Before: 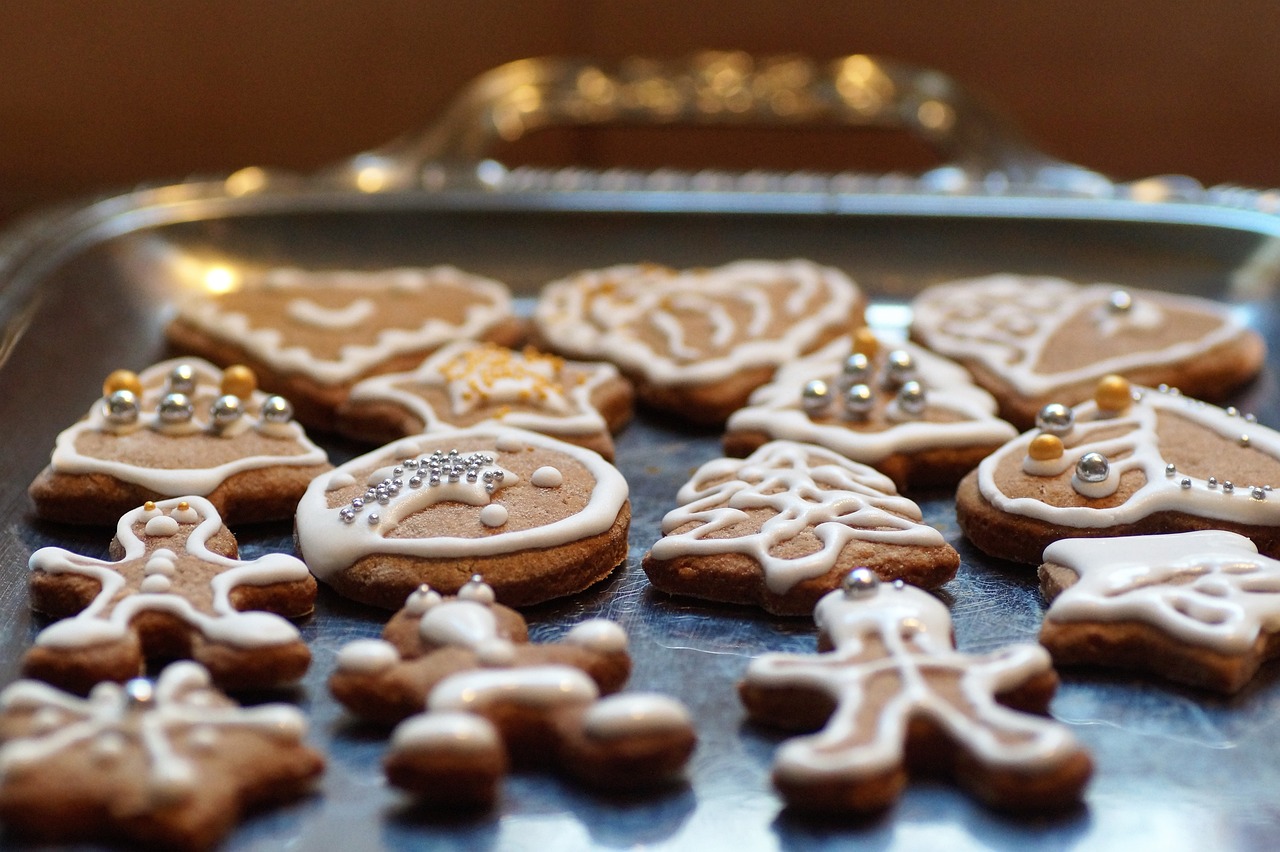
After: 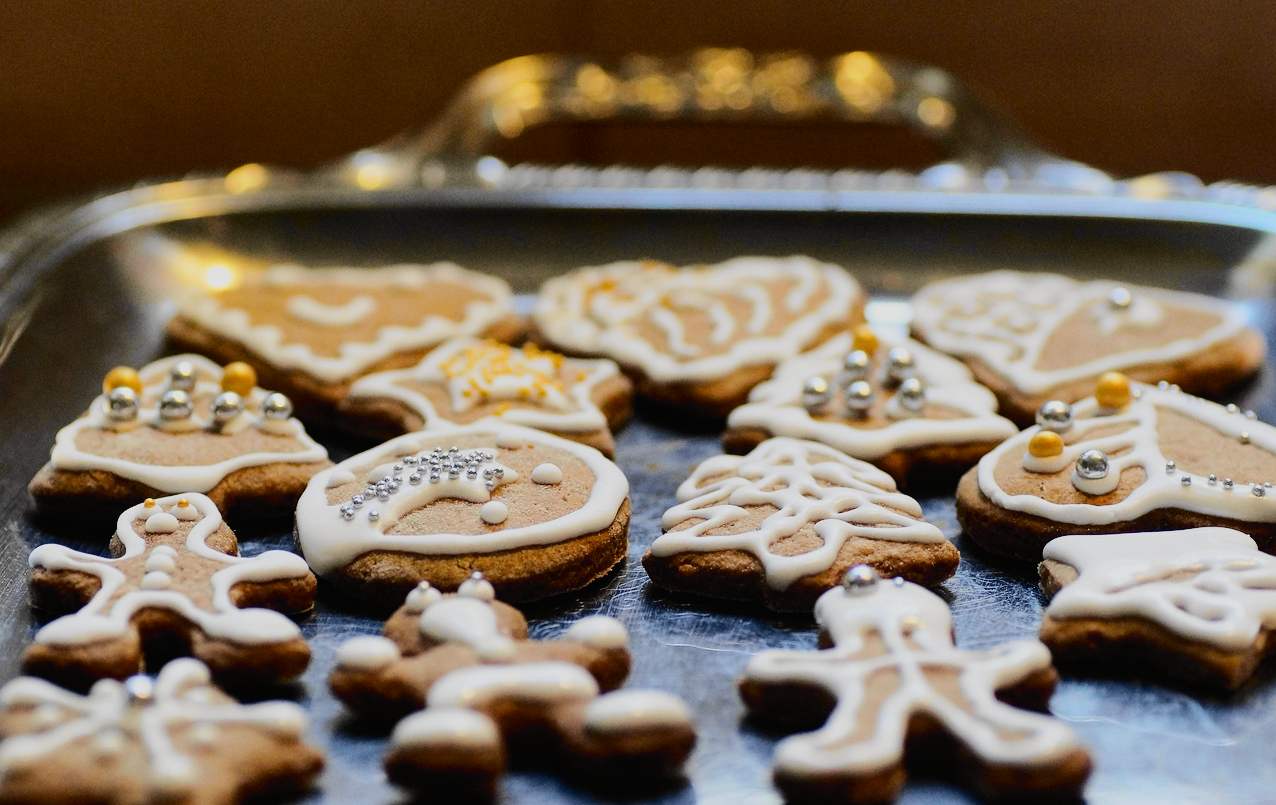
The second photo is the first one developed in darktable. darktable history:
tone curve: curves: ch0 [(0, 0.01) (0.097, 0.07) (0.204, 0.173) (0.447, 0.517) (0.539, 0.624) (0.733, 0.791) (0.879, 0.898) (1, 0.98)]; ch1 [(0, 0) (0.393, 0.415) (0.447, 0.448) (0.485, 0.494) (0.523, 0.509) (0.545, 0.541) (0.574, 0.561) (0.648, 0.674) (1, 1)]; ch2 [(0, 0) (0.369, 0.388) (0.449, 0.431) (0.499, 0.5) (0.521, 0.51) (0.53, 0.54) (0.564, 0.569) (0.674, 0.735) (1, 1)], color space Lab, independent channels, preserve colors none
filmic rgb: hardness 4.17
crop: top 0.448%, right 0.264%, bottom 5.045%
